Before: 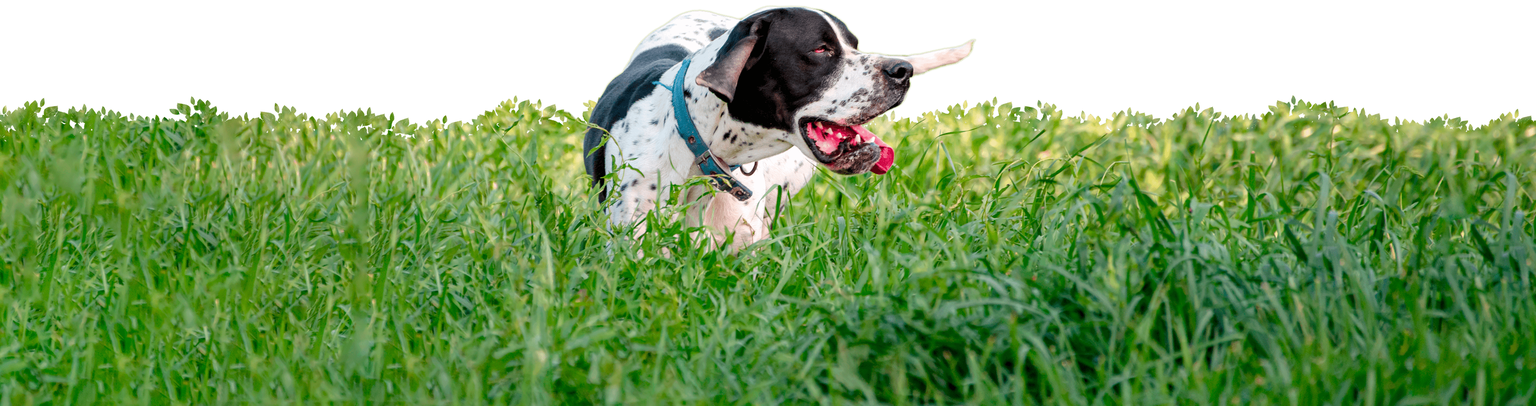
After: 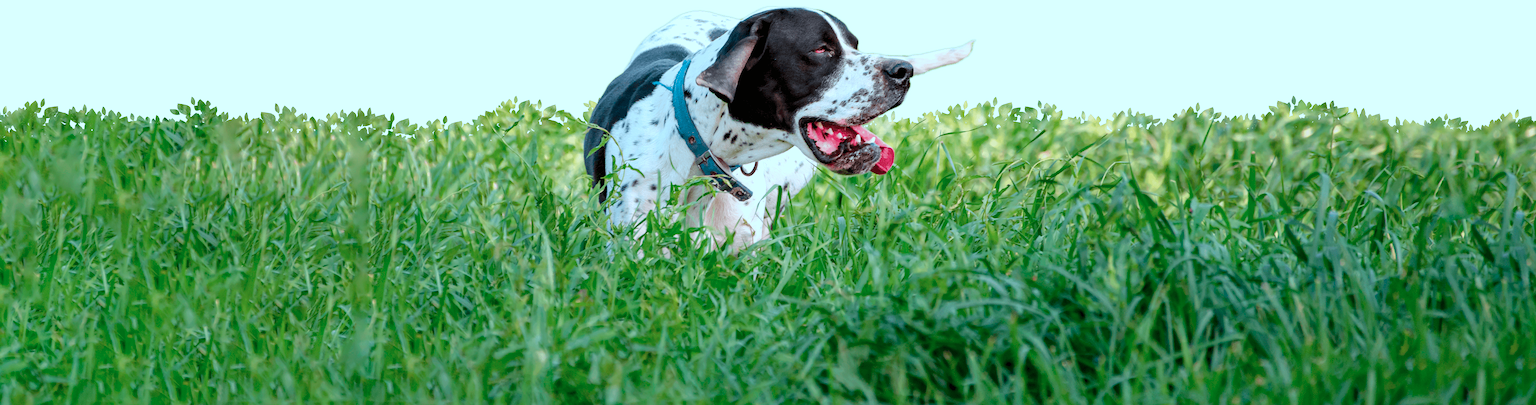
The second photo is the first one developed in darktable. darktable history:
color correction: highlights a* -11.71, highlights b* -15.58
